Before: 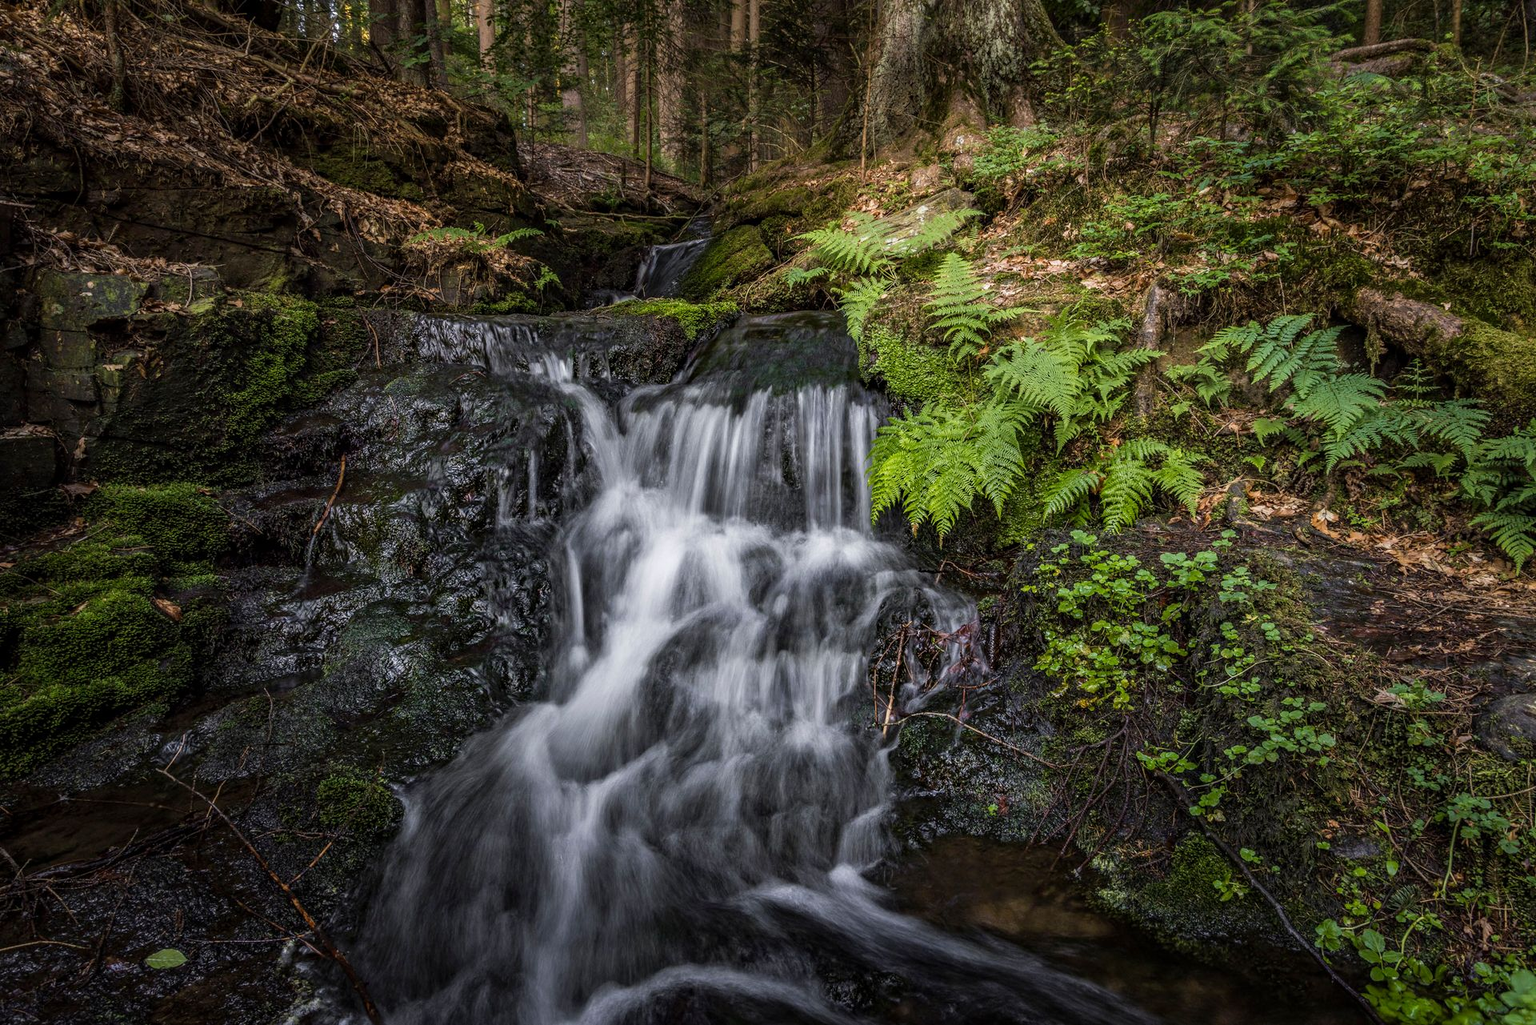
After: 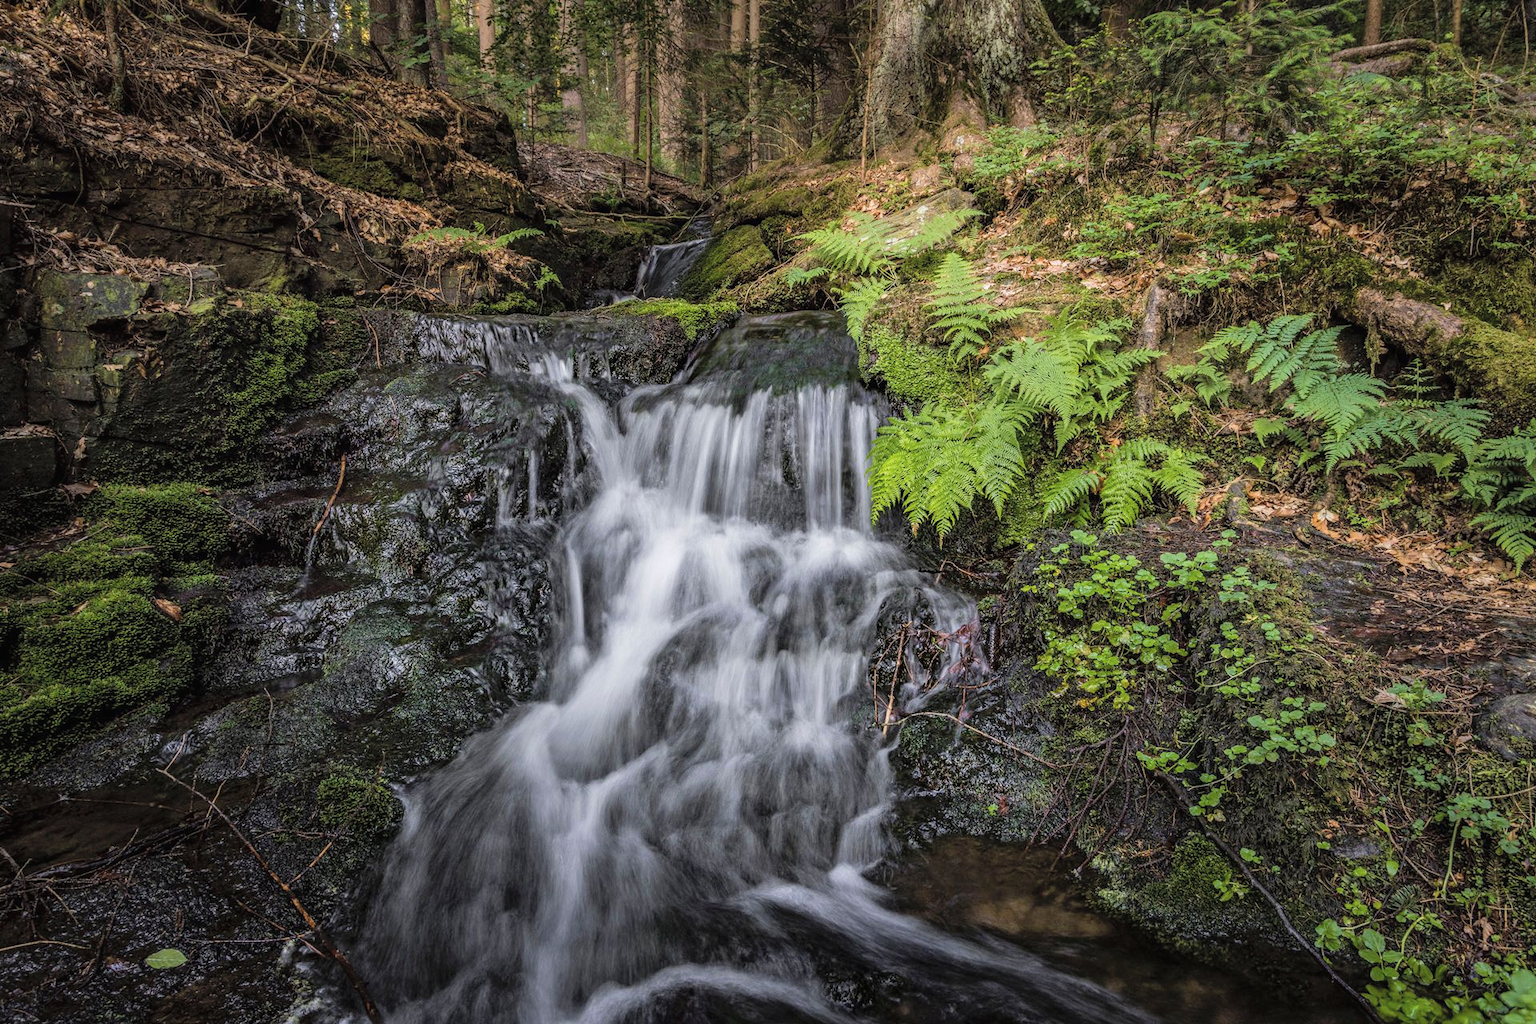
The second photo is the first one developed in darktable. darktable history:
contrast brightness saturation: brightness 0.147
tone curve: curves: ch0 [(0, 0.012) (0.036, 0.035) (0.274, 0.288) (0.504, 0.536) (0.844, 0.84) (1, 0.983)]; ch1 [(0, 0) (0.389, 0.403) (0.462, 0.486) (0.499, 0.498) (0.511, 0.502) (0.536, 0.547) (0.567, 0.588) (0.626, 0.645) (0.749, 0.781) (1, 1)]; ch2 [(0, 0) (0.457, 0.486) (0.5, 0.5) (0.56, 0.551) (0.615, 0.607) (0.704, 0.732) (1, 1)], color space Lab, linked channels, preserve colors none
